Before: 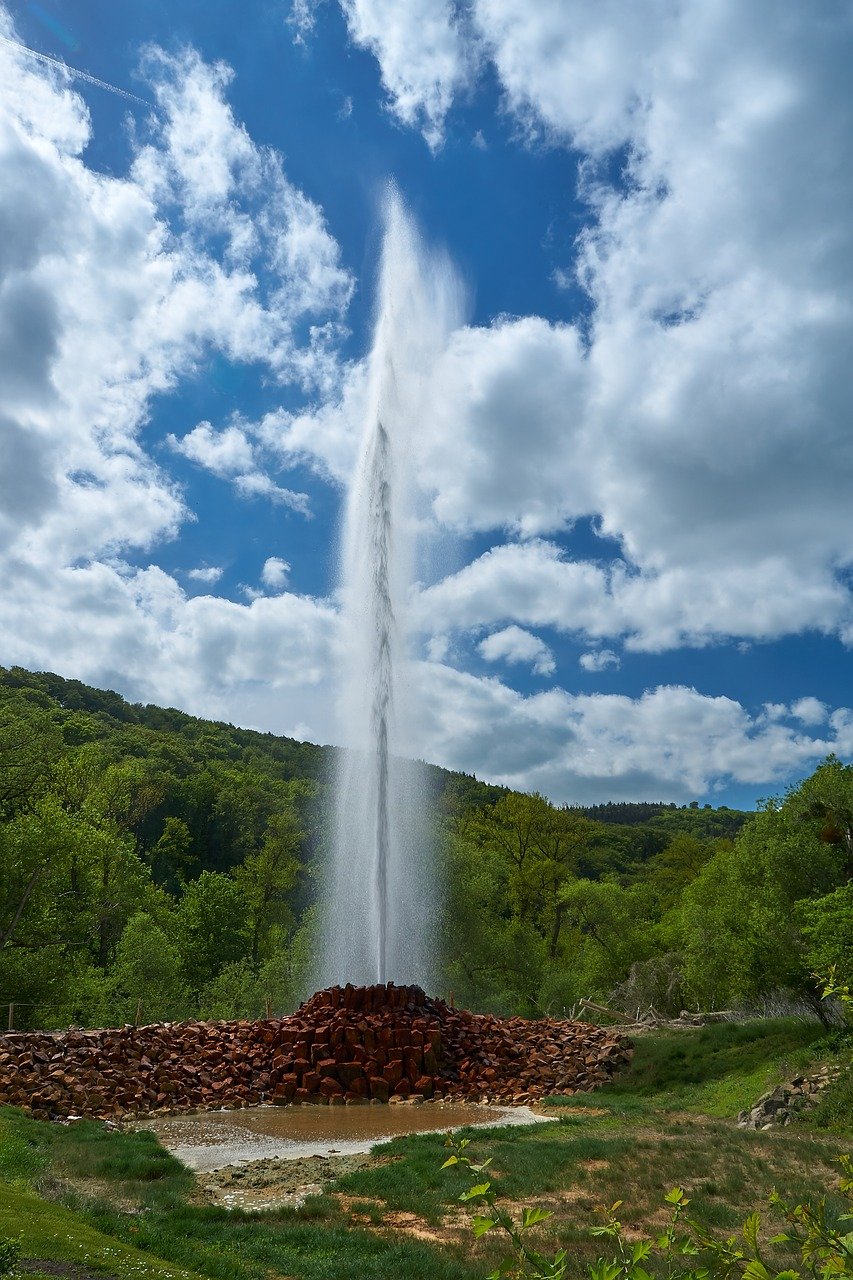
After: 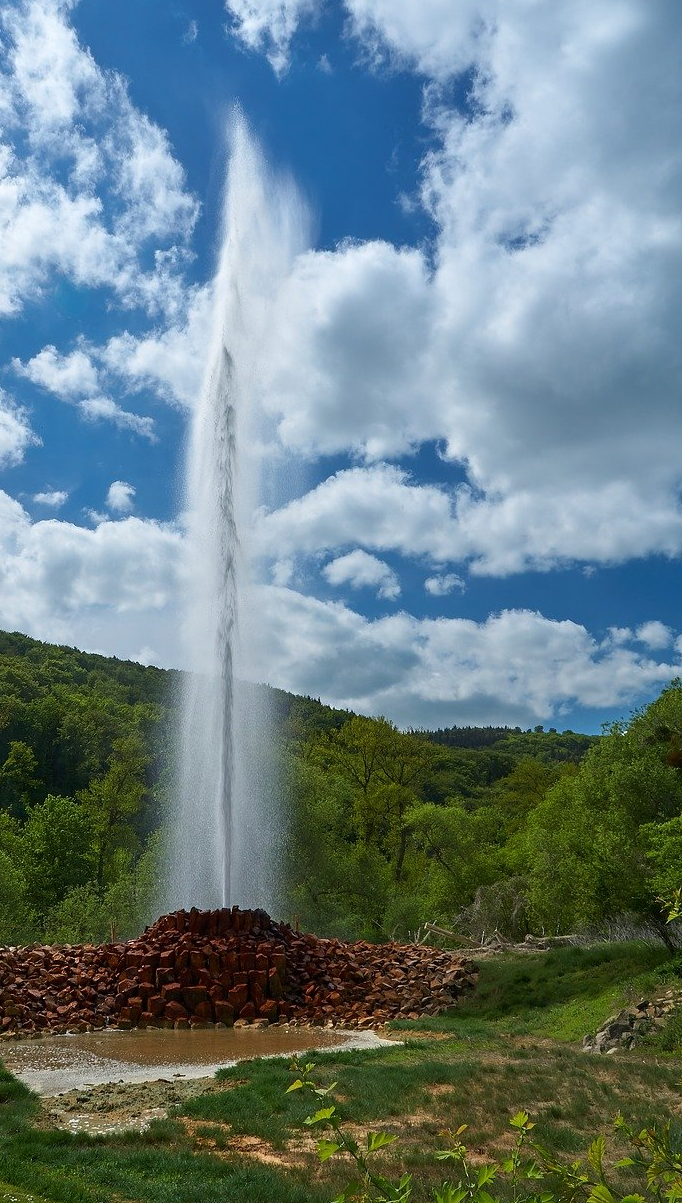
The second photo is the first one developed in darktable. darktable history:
crop and rotate: left 18.189%, top 5.986%, right 1.833%
shadows and highlights: radius 332.88, shadows 54.08, highlights -98.43, compress 94.2%, soften with gaussian
